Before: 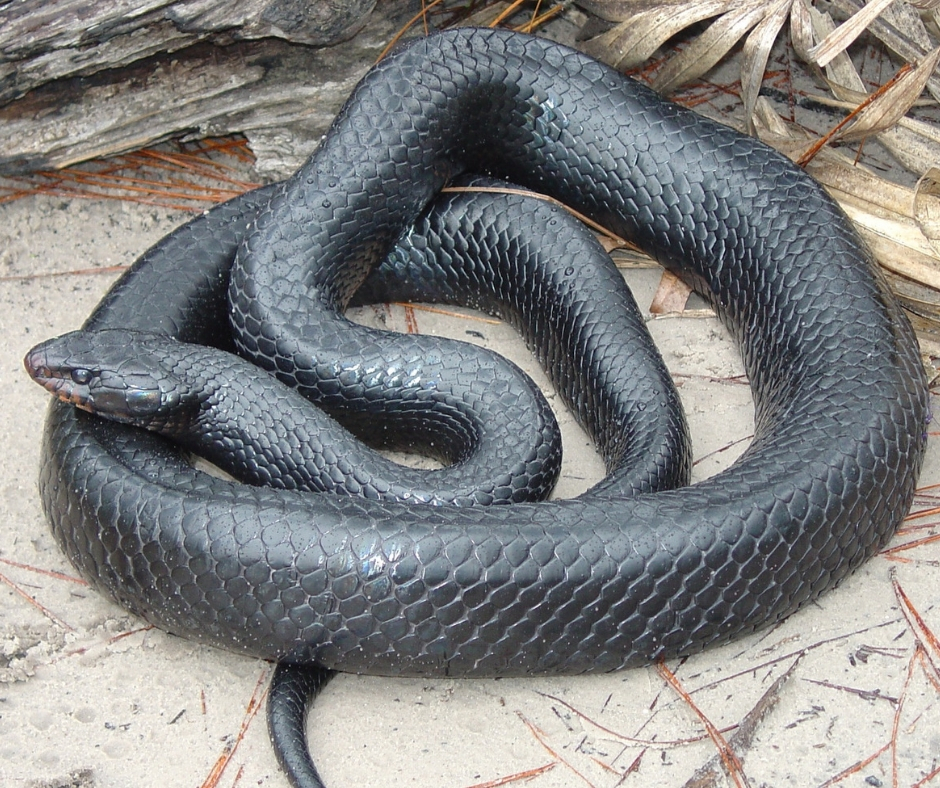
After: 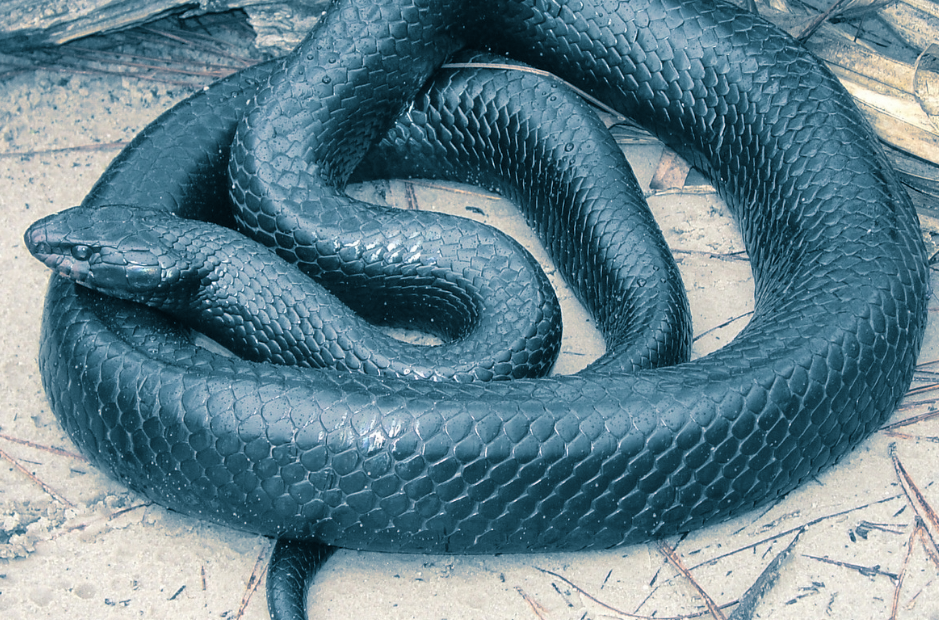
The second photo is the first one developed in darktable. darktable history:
crop and rotate: top 15.774%, bottom 5.506%
split-toning: shadows › hue 212.4°, balance -70
